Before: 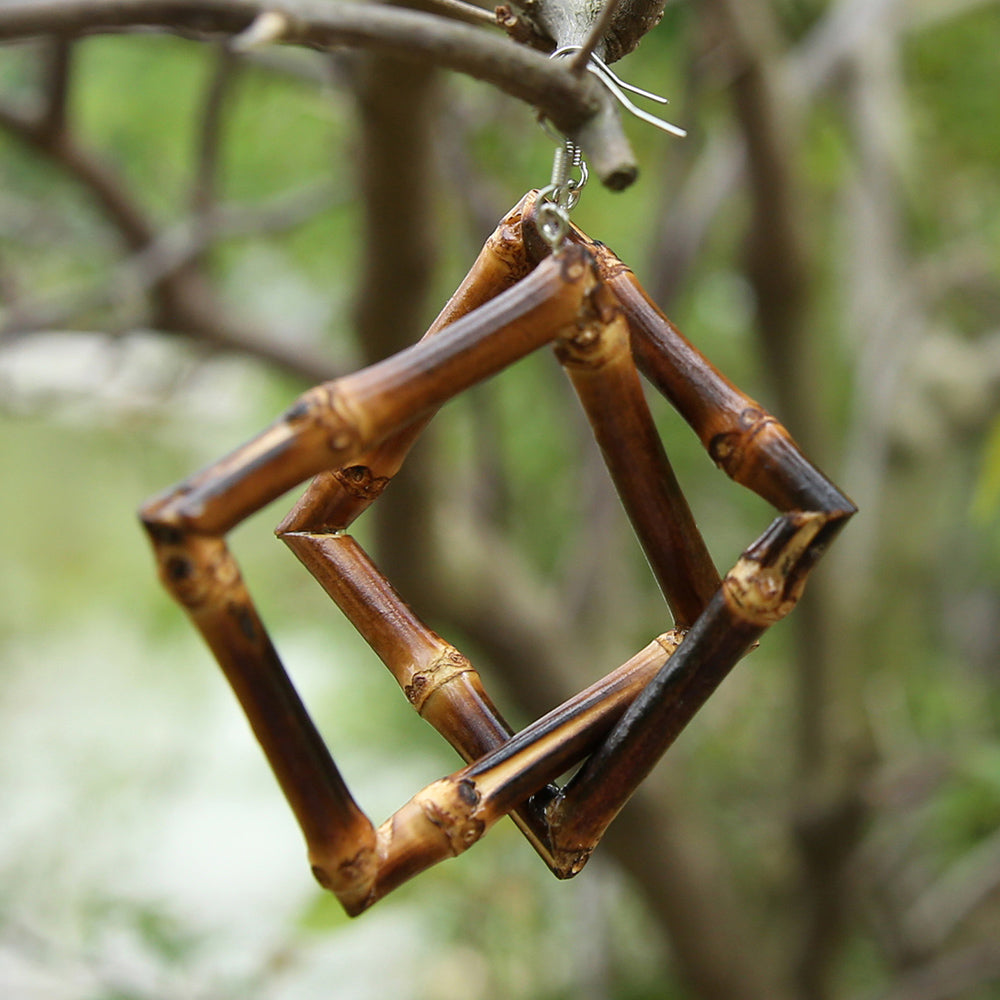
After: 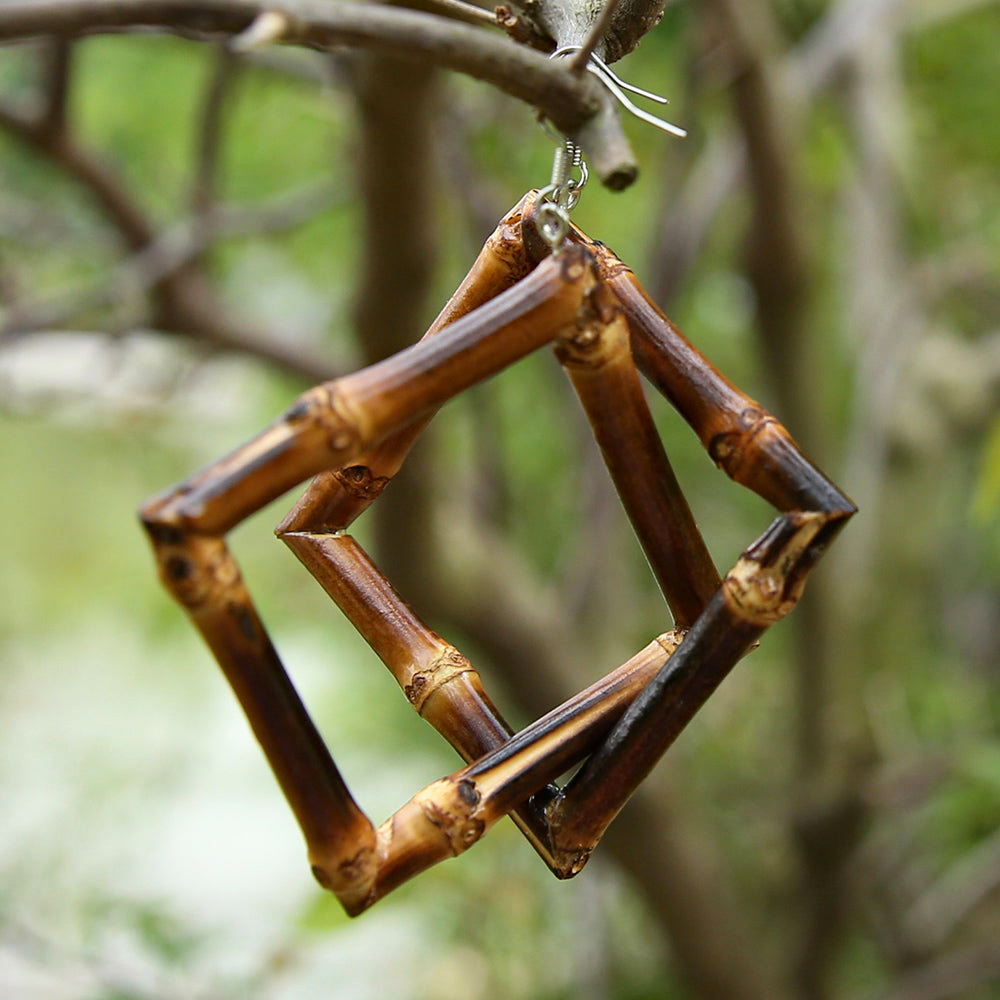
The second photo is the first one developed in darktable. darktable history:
contrast brightness saturation: contrast 0.1, brightness 0.02, saturation 0.02
exposure: compensate highlight preservation false
haze removal: compatibility mode true, adaptive false
